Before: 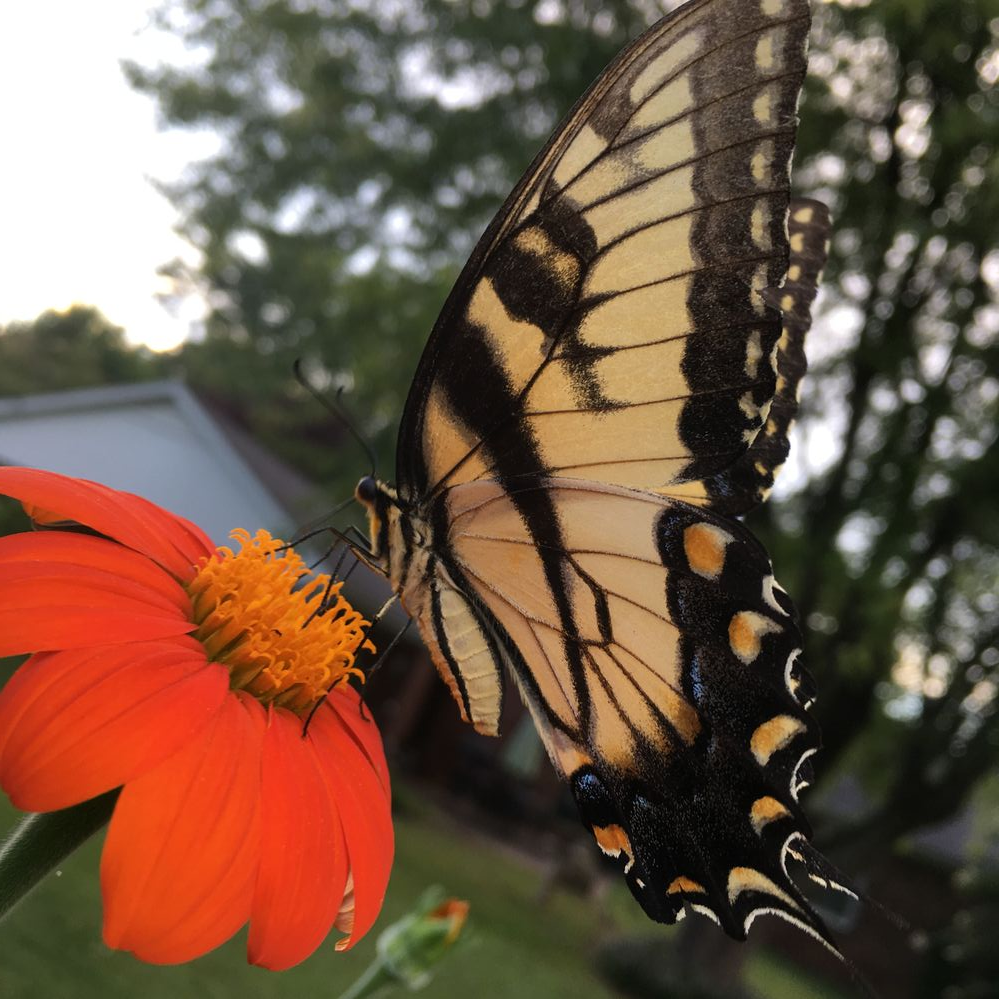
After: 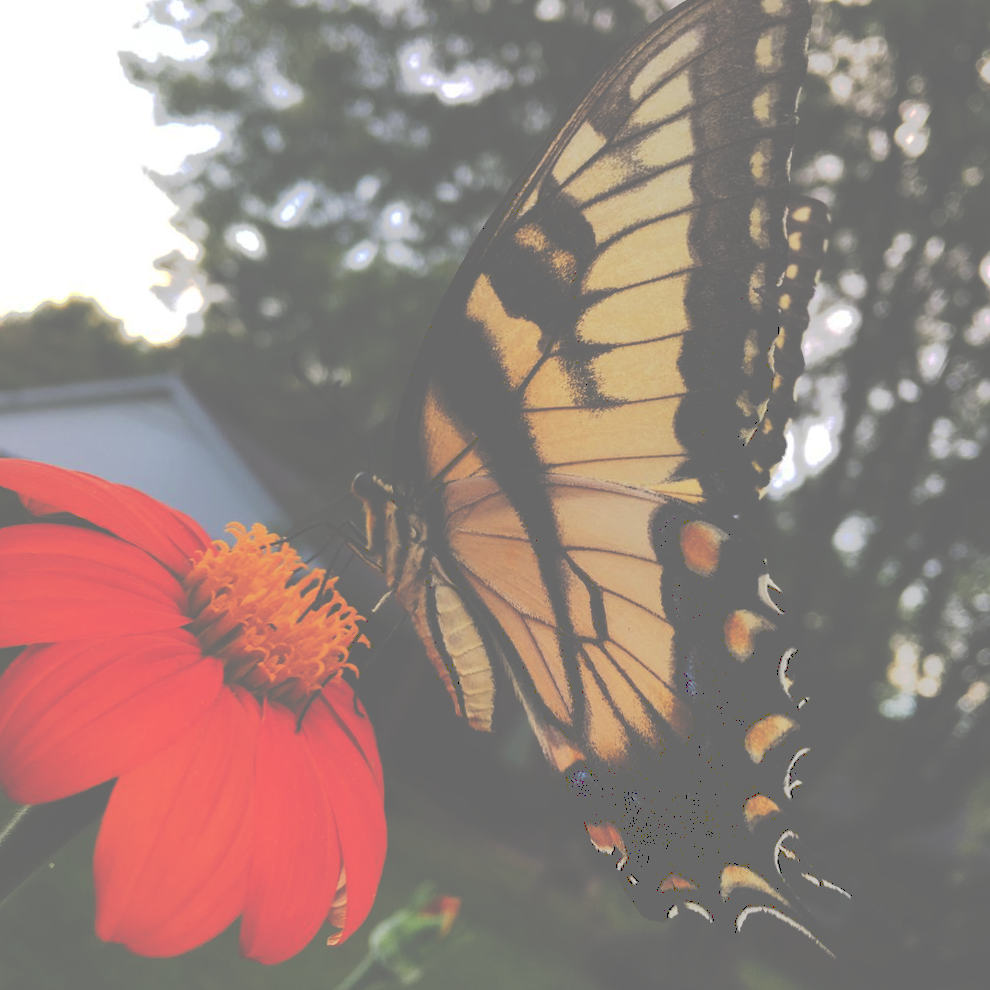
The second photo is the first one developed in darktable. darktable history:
crop and rotate: angle -0.5°
tone curve: curves: ch0 [(0, 0) (0.003, 0.437) (0.011, 0.438) (0.025, 0.441) (0.044, 0.441) (0.069, 0.441) (0.1, 0.444) (0.136, 0.447) (0.177, 0.452) (0.224, 0.457) (0.277, 0.466) (0.335, 0.485) (0.399, 0.514) (0.468, 0.558) (0.543, 0.616) (0.623, 0.686) (0.709, 0.76) (0.801, 0.803) (0.898, 0.825) (1, 1)], preserve colors none
